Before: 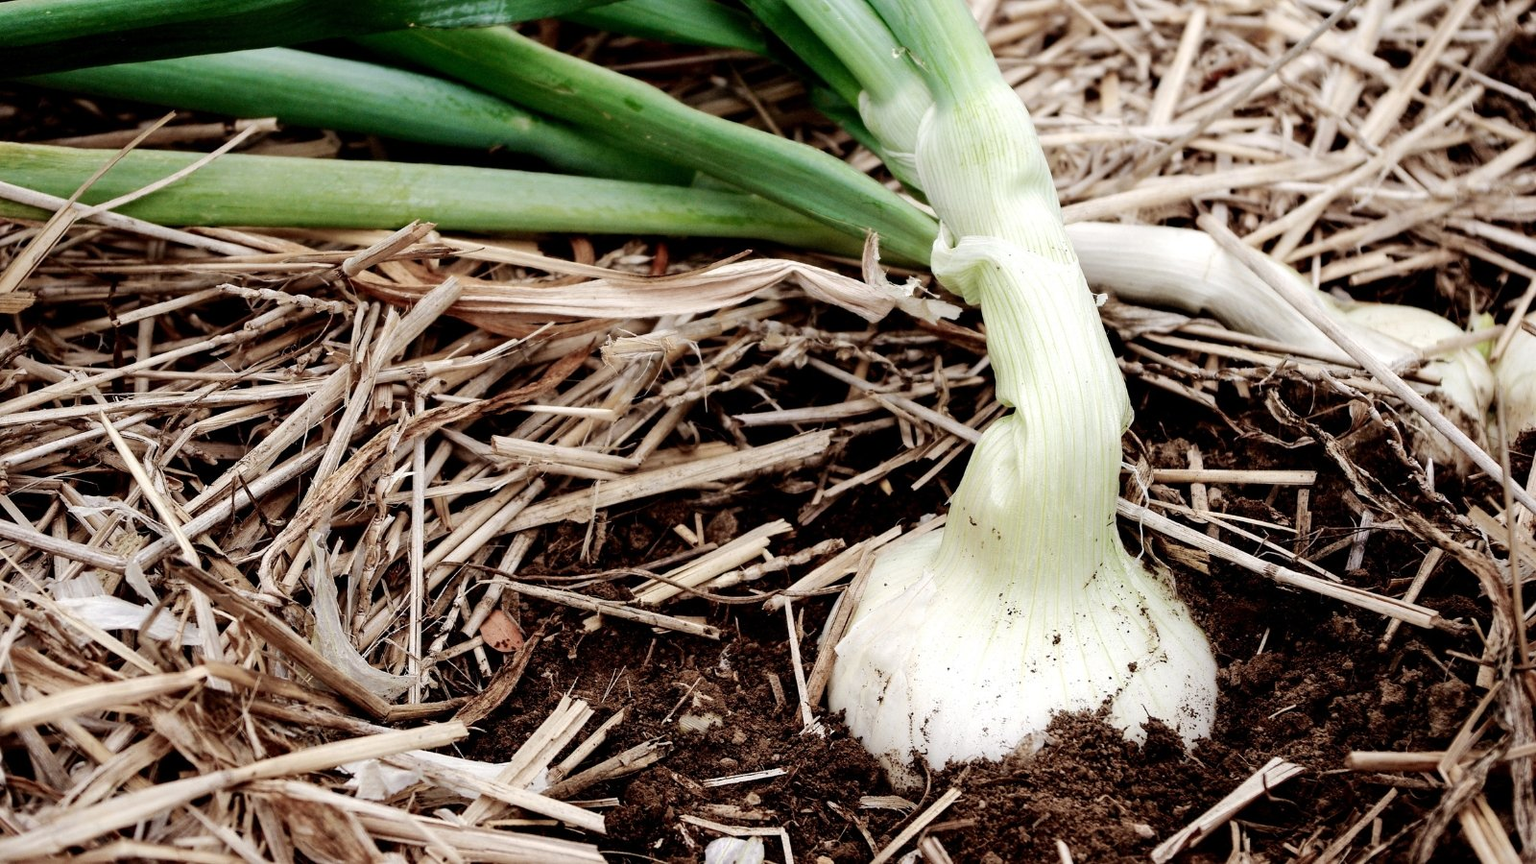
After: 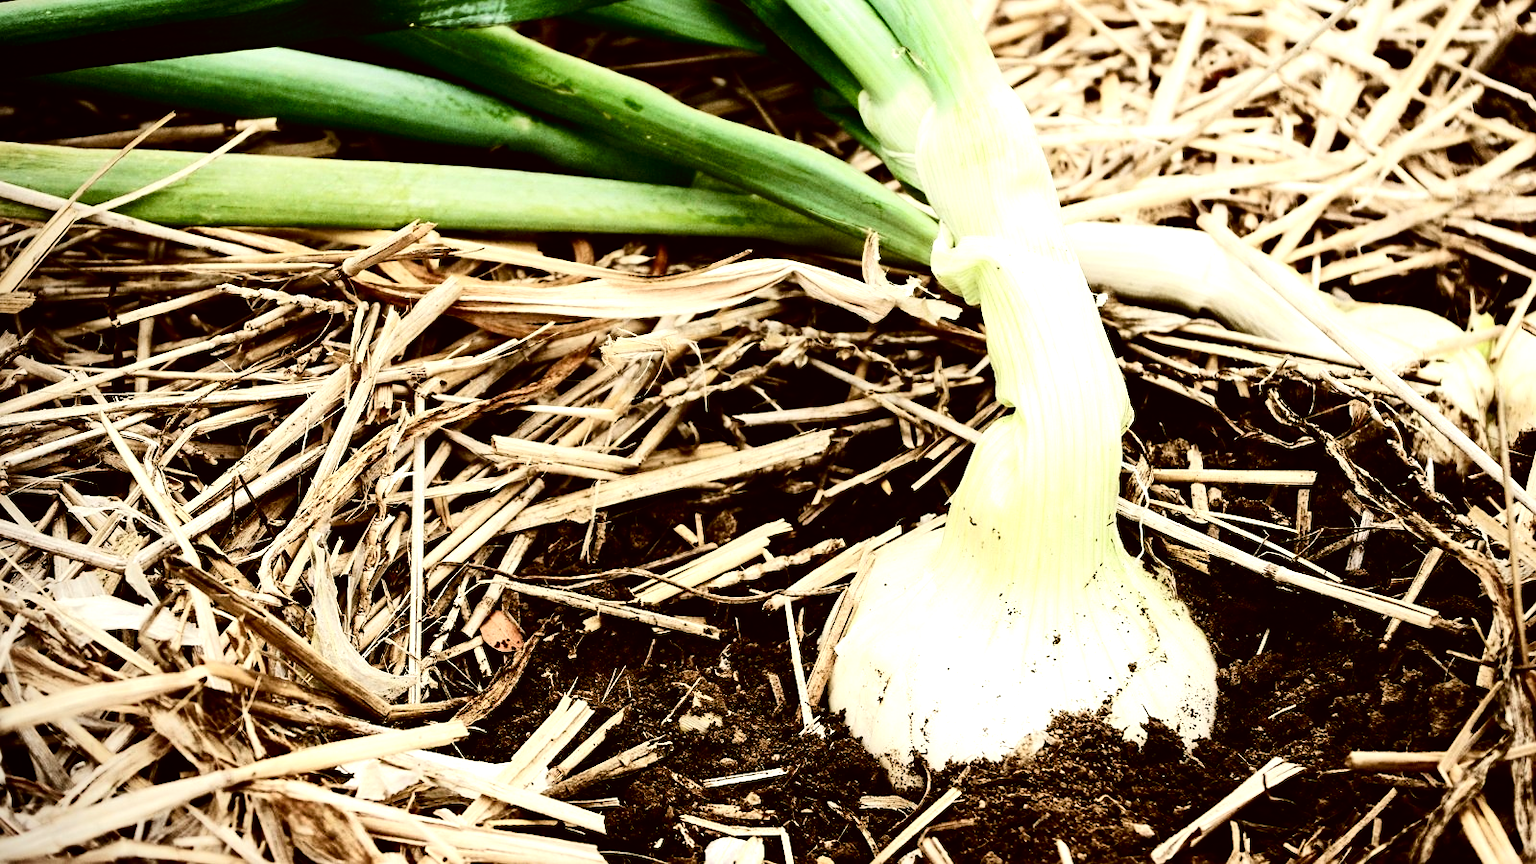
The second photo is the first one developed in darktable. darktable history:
vignetting: fall-off start 100.42%, brightness -0.429, saturation -0.196, center (0.219, -0.237)
sharpen: amount 0.2
tone equalizer: -8 EV -0.714 EV, -7 EV -0.679 EV, -6 EV -0.635 EV, -5 EV -0.414 EV, -3 EV 0.378 EV, -2 EV 0.6 EV, -1 EV 0.689 EV, +0 EV 0.78 EV
contrast brightness saturation: contrast 0.289
color correction: highlights a* -1.57, highlights b* 10.34, shadows a* 0.634, shadows b* 19.92
